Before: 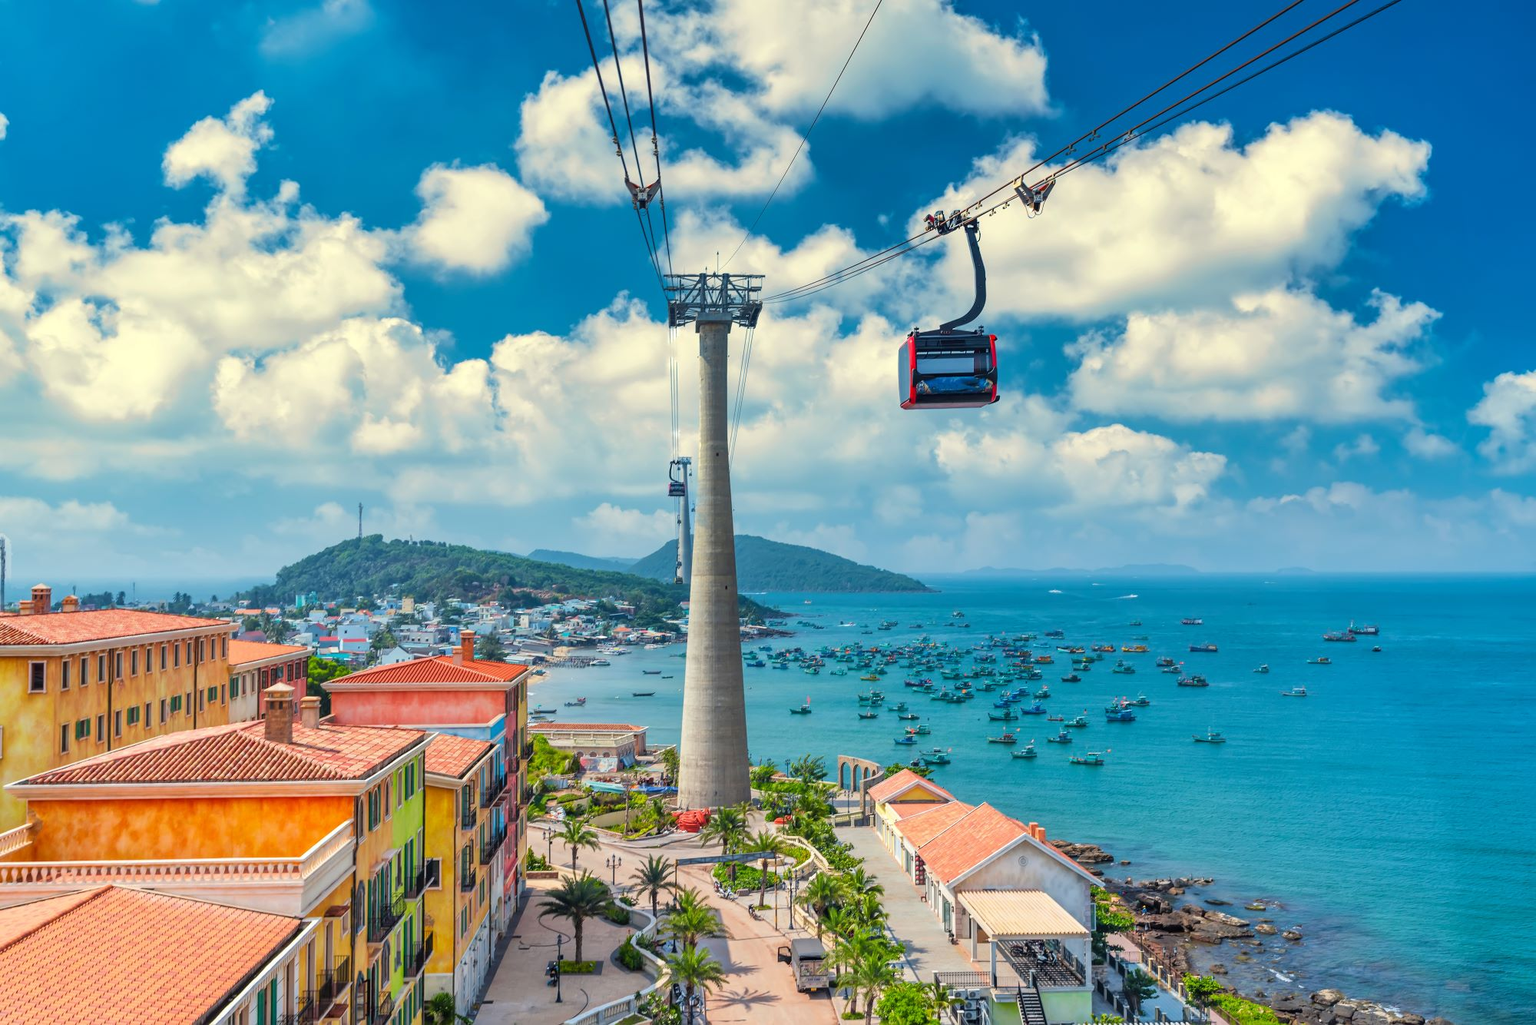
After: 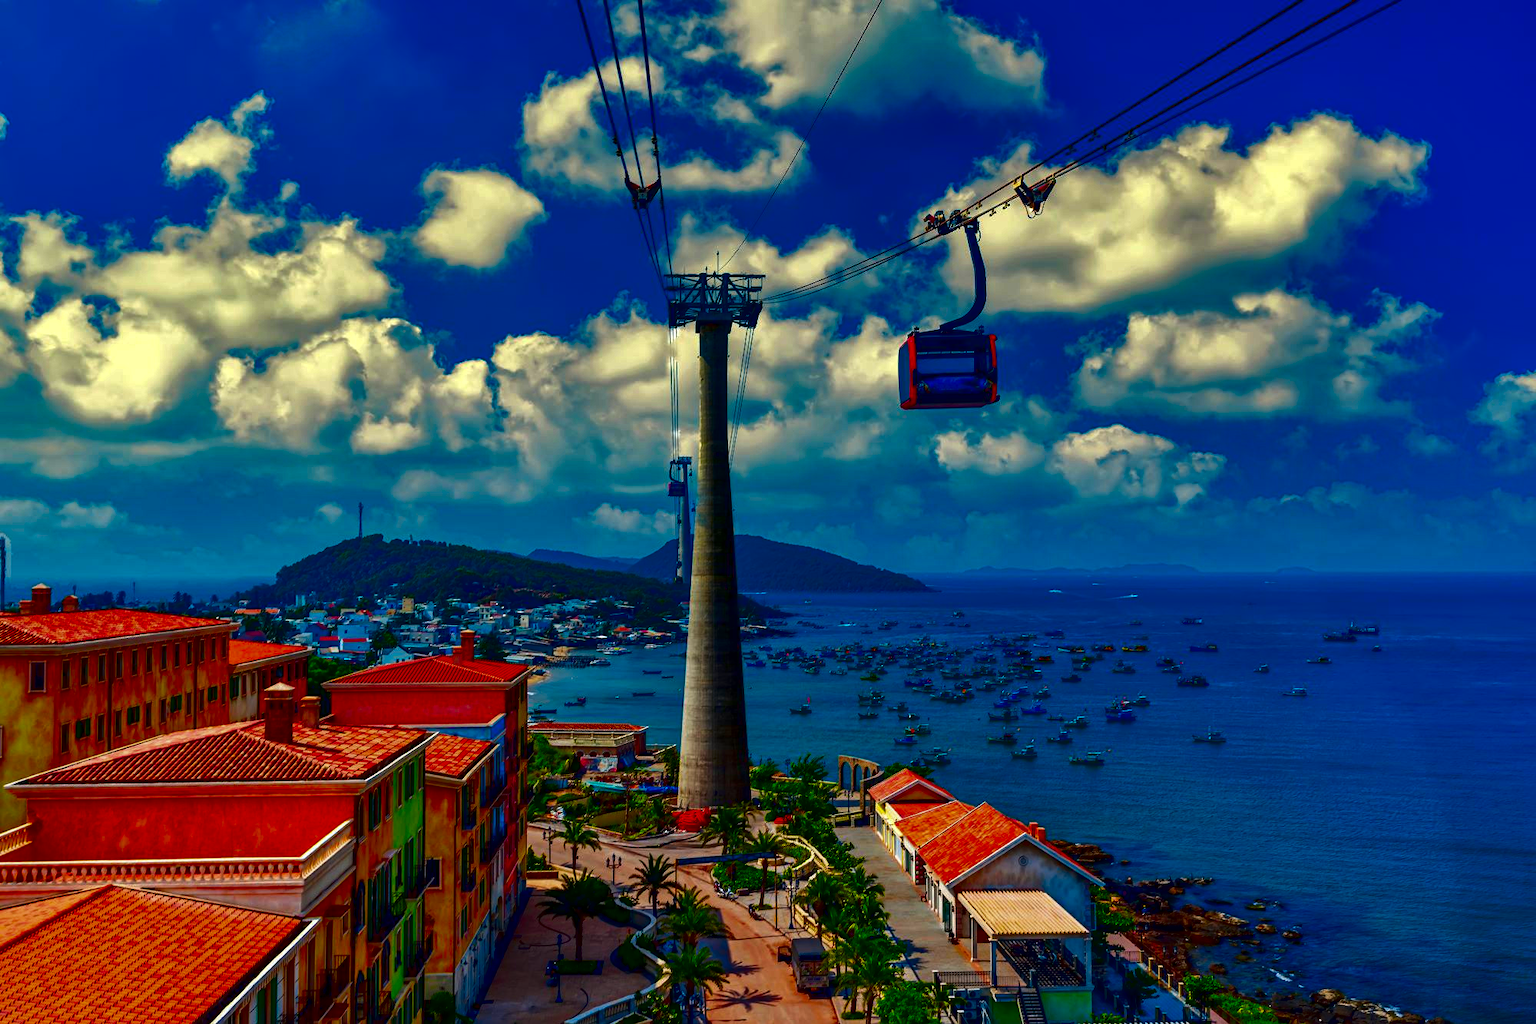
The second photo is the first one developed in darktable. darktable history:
haze removal: compatibility mode true, adaptive false
contrast brightness saturation: brightness -1, saturation 1
local contrast: mode bilateral grid, contrast 20, coarseness 50, detail 130%, midtone range 0.2
